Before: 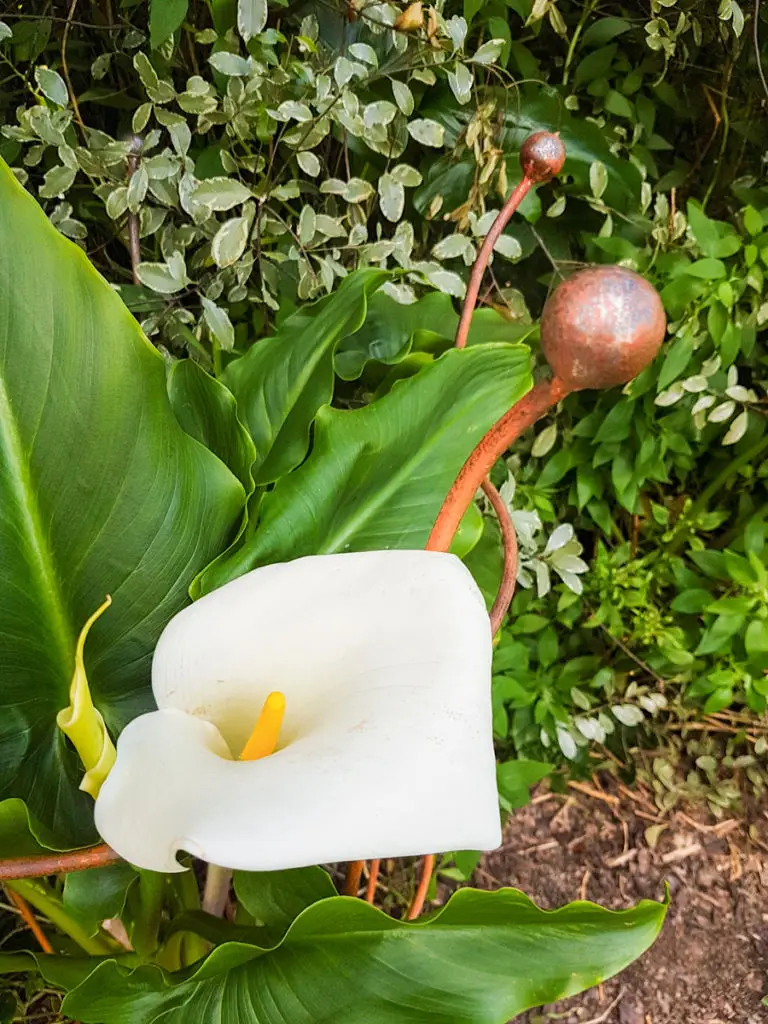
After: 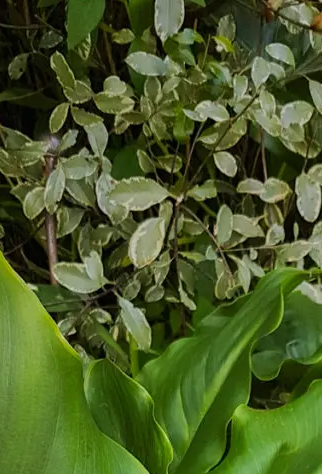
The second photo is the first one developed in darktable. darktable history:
crop and rotate: left 10.817%, top 0.062%, right 47.194%, bottom 53.626%
graduated density: rotation 5.63°, offset 76.9
